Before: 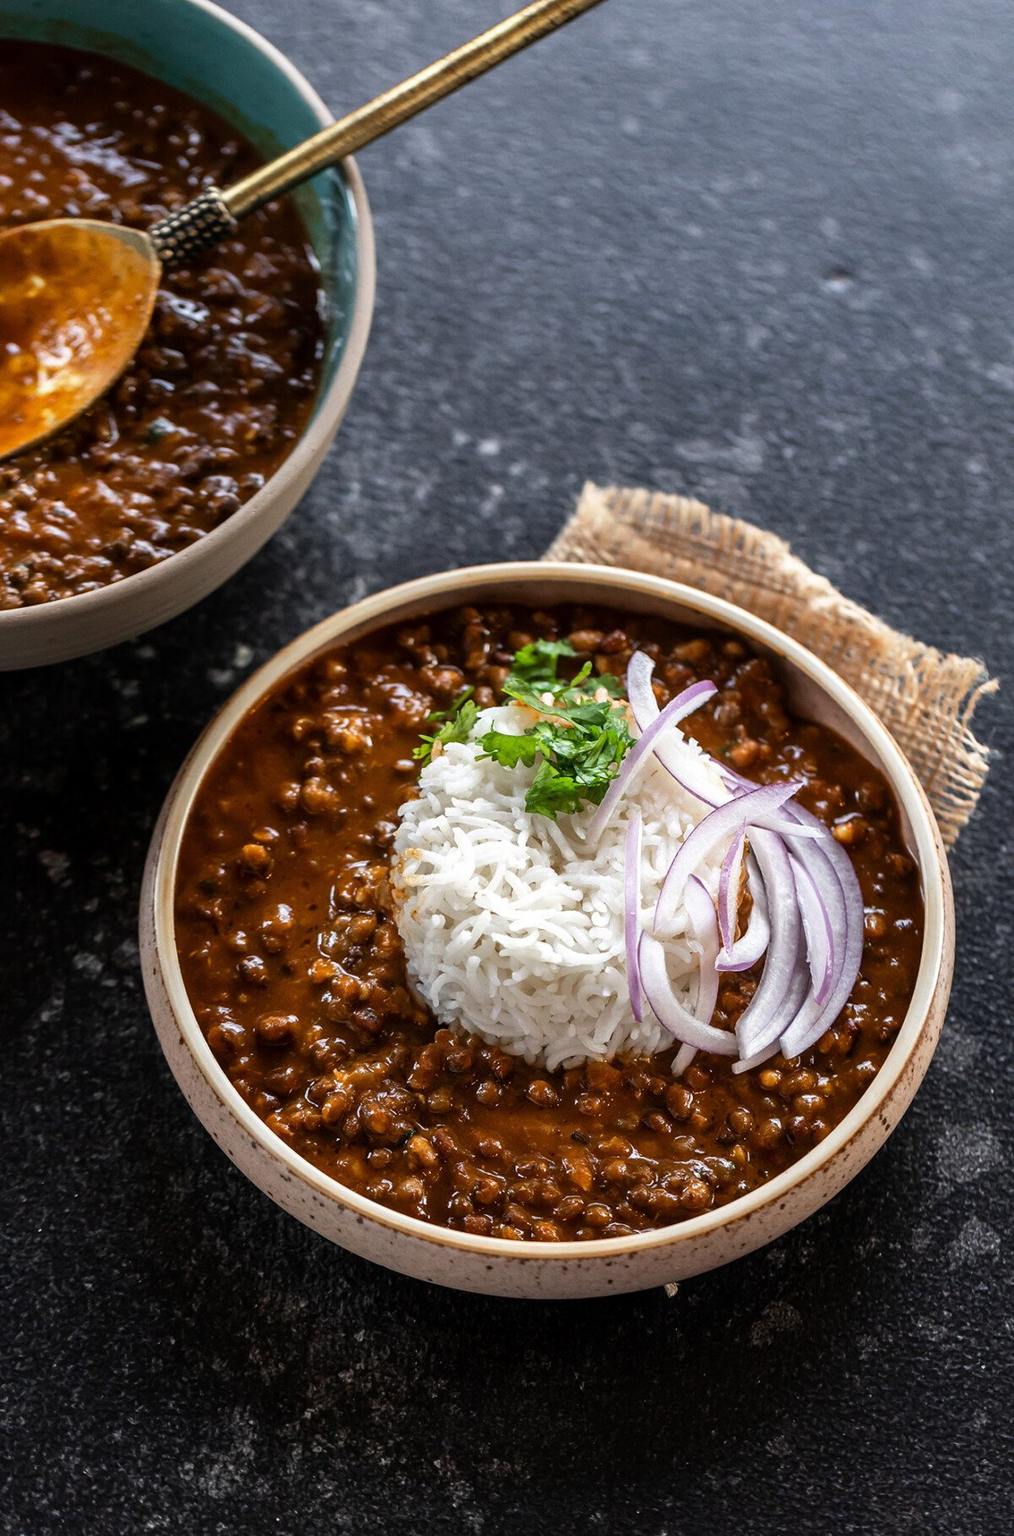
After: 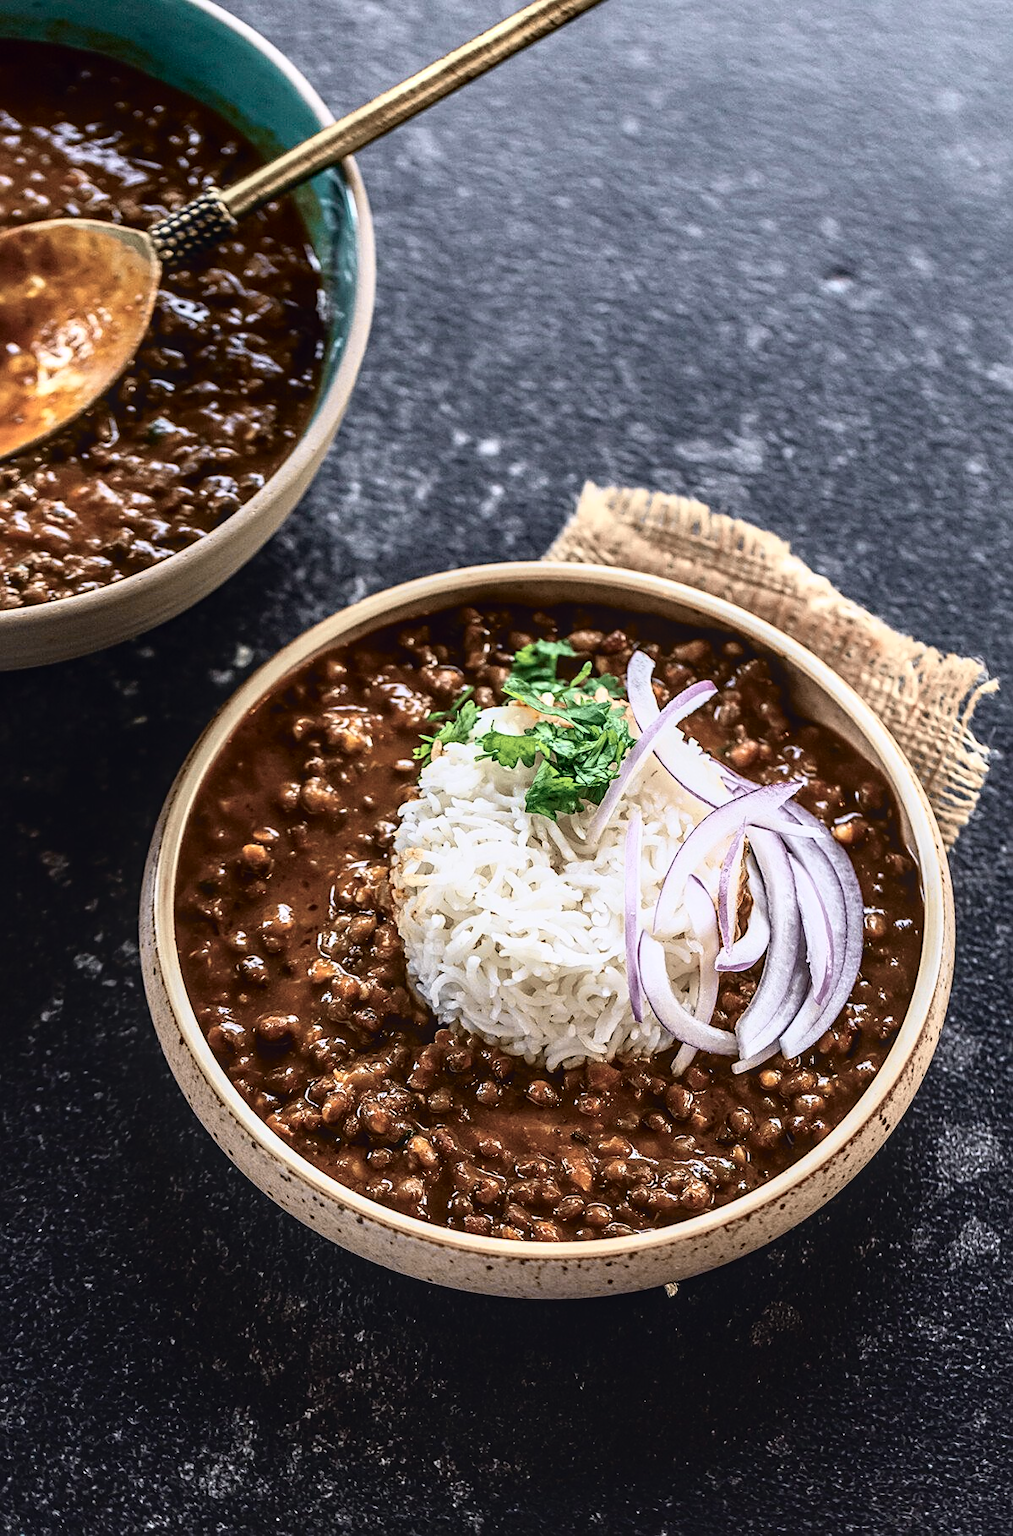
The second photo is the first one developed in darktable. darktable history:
tone curve: curves: ch0 [(0, 0.039) (0.104, 0.094) (0.285, 0.301) (0.673, 0.796) (0.845, 0.932) (0.994, 0.971)]; ch1 [(0, 0) (0.356, 0.385) (0.424, 0.405) (0.498, 0.502) (0.586, 0.57) (0.657, 0.642) (1, 1)]; ch2 [(0, 0) (0.424, 0.438) (0.46, 0.453) (0.515, 0.505) (0.557, 0.57) (0.612, 0.583) (0.722, 0.67) (1, 1)], color space Lab, independent channels, preserve colors none
local contrast: detail 130%
sharpen: on, module defaults
tone equalizer: on, module defaults
